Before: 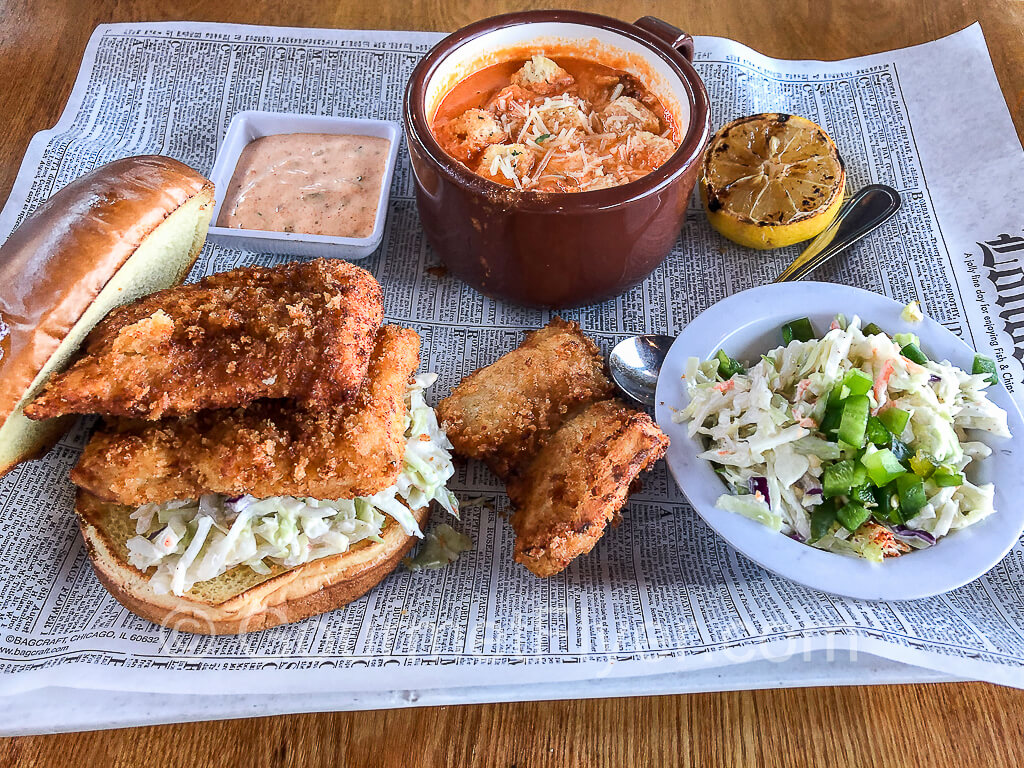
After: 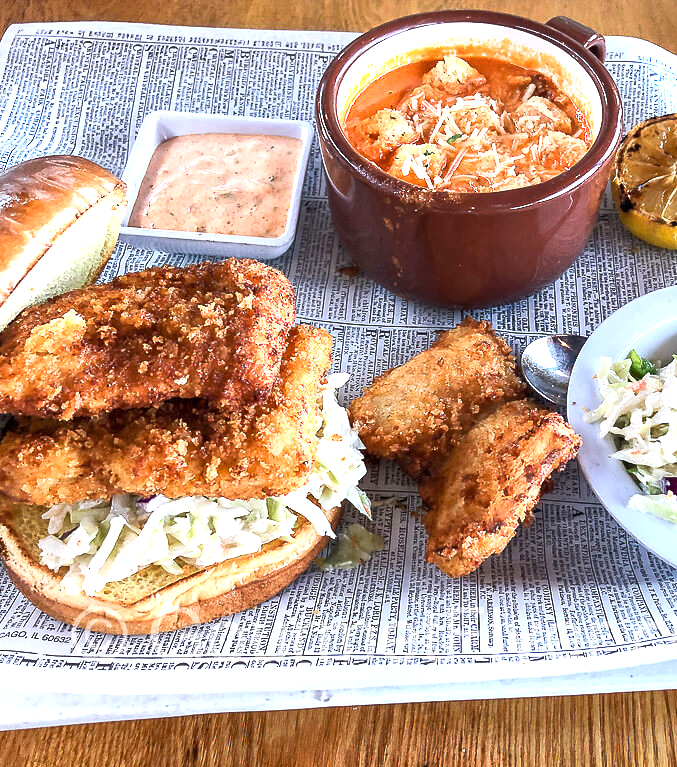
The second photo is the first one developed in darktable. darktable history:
exposure: exposure 0.757 EV, compensate highlight preservation false
crop and rotate: left 8.639%, right 25.172%
